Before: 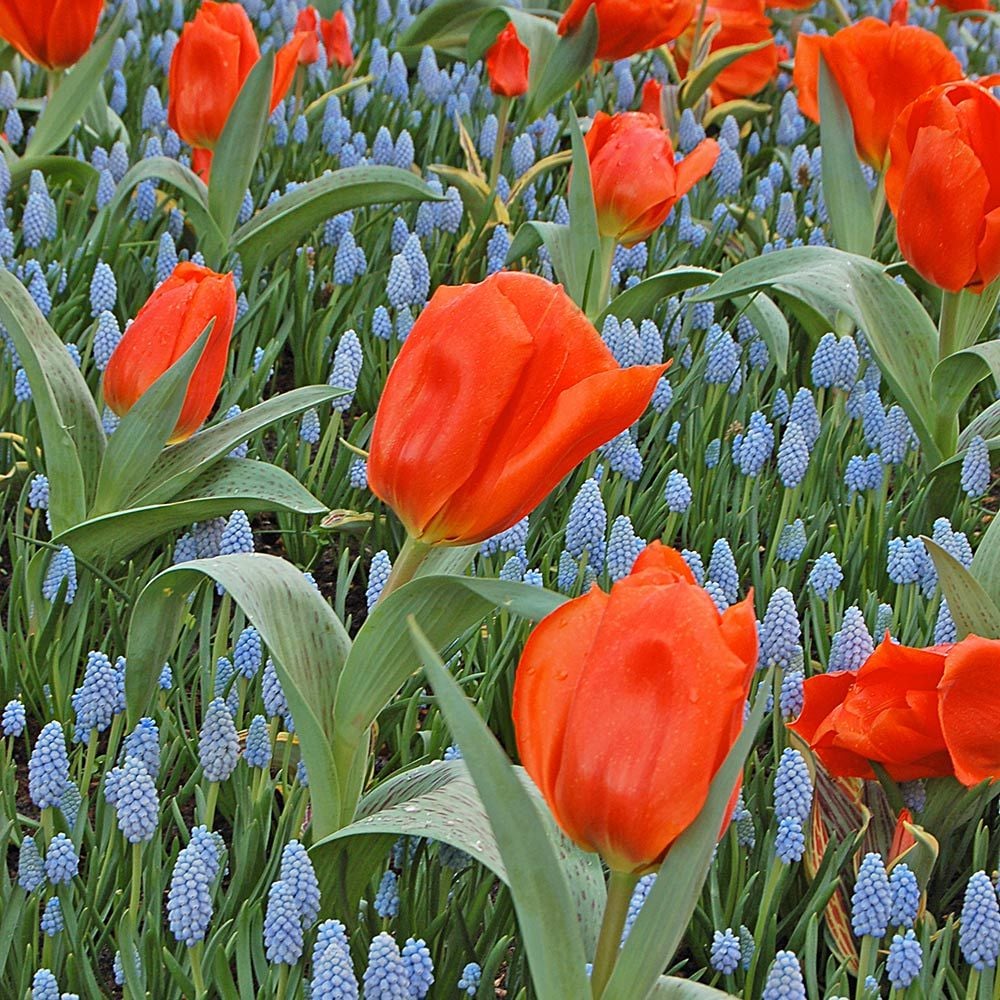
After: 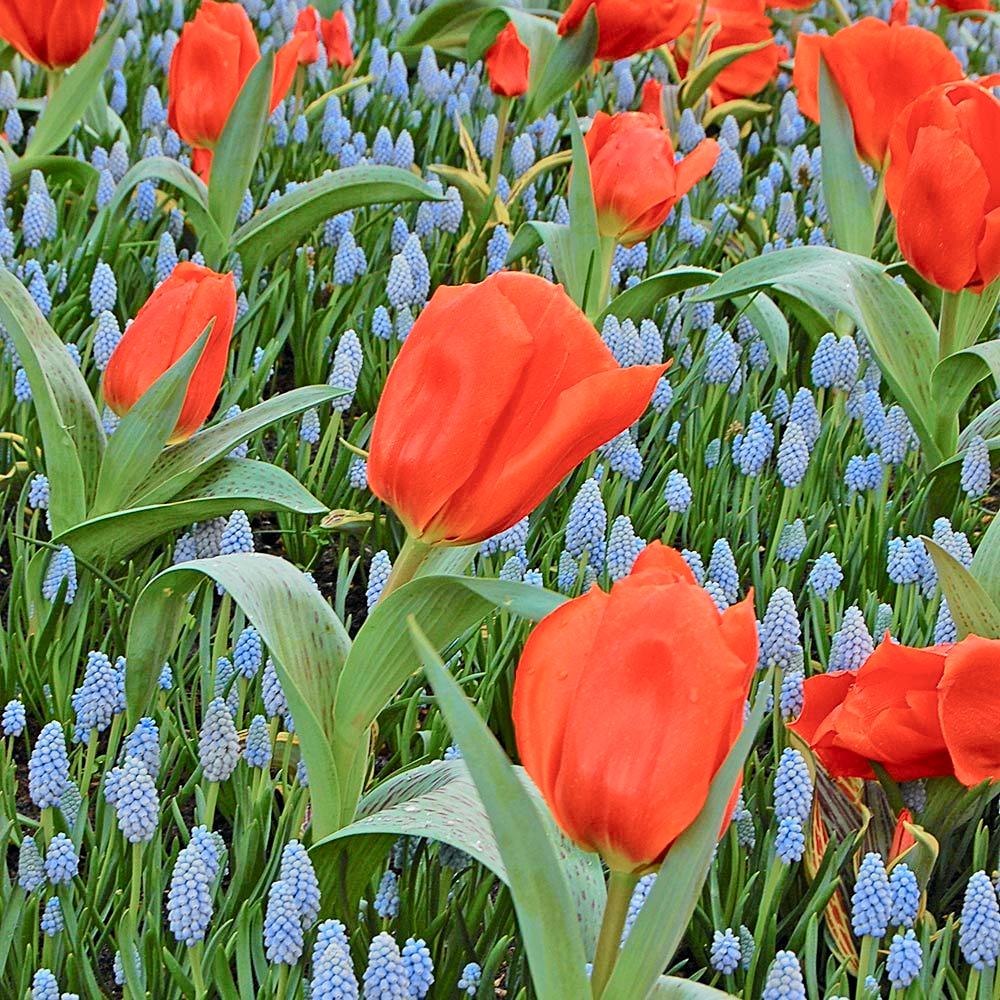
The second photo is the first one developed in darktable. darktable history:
tone curve: curves: ch0 [(0, 0) (0.037, 0.011) (0.131, 0.108) (0.279, 0.279) (0.476, 0.554) (0.617, 0.693) (0.704, 0.77) (0.813, 0.852) (0.916, 0.924) (1, 0.993)]; ch1 [(0, 0) (0.318, 0.278) (0.444, 0.427) (0.493, 0.492) (0.508, 0.502) (0.534, 0.529) (0.562, 0.563) (0.626, 0.662) (0.746, 0.764) (1, 1)]; ch2 [(0, 0) (0.316, 0.292) (0.381, 0.37) (0.423, 0.448) (0.476, 0.492) (0.502, 0.498) (0.522, 0.518) (0.533, 0.532) (0.586, 0.631) (0.634, 0.663) (0.7, 0.7) (0.861, 0.808) (1, 0.951)], color space Lab, independent channels, preserve colors none
white balance: red 0.982, blue 1.018
